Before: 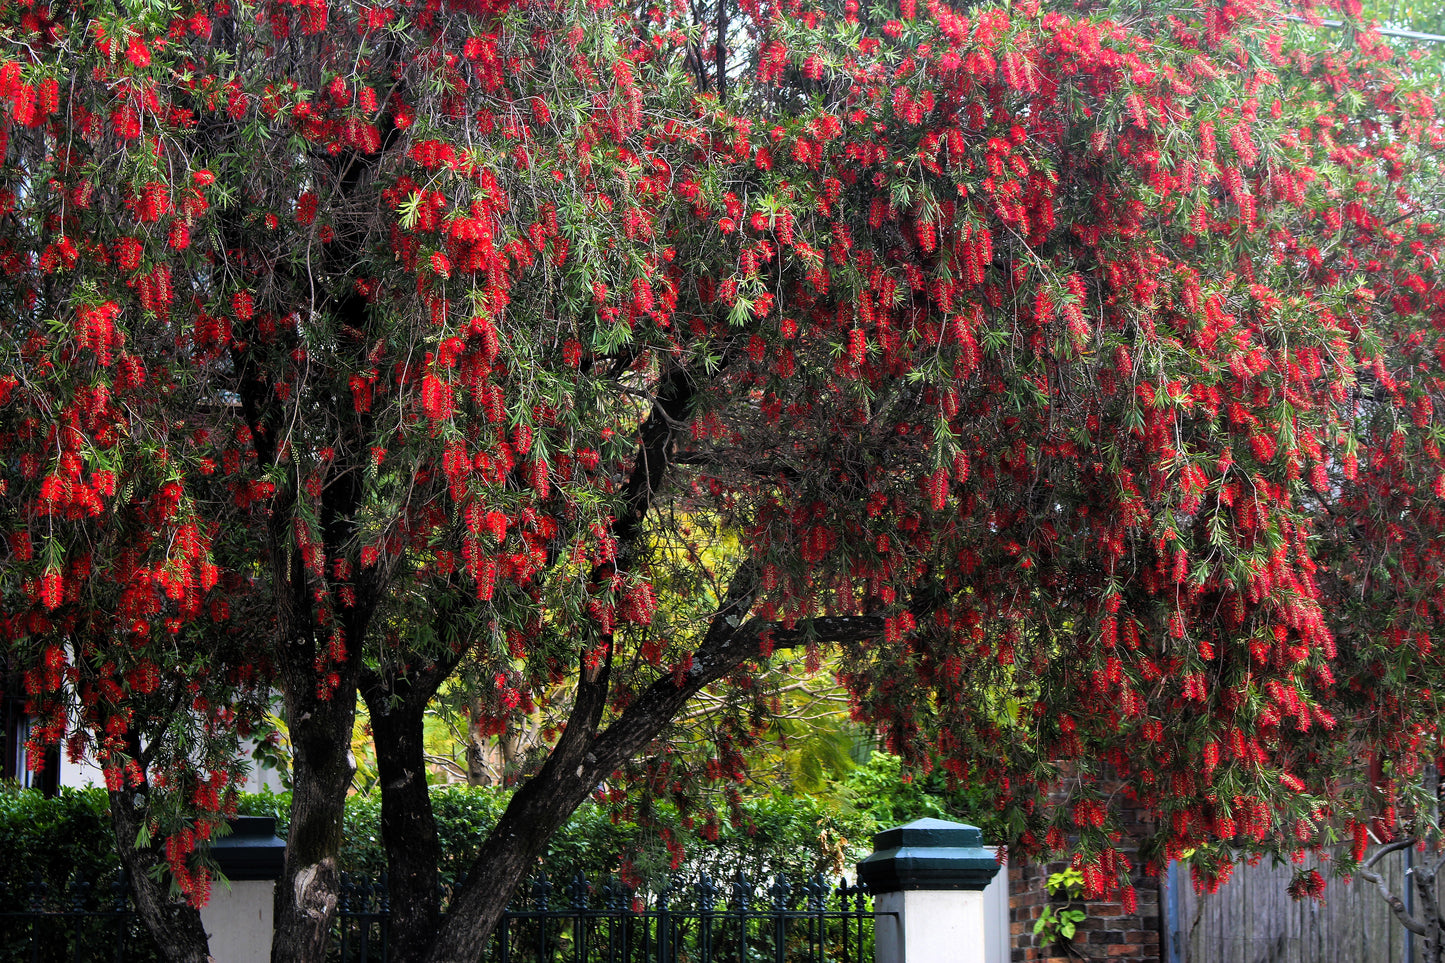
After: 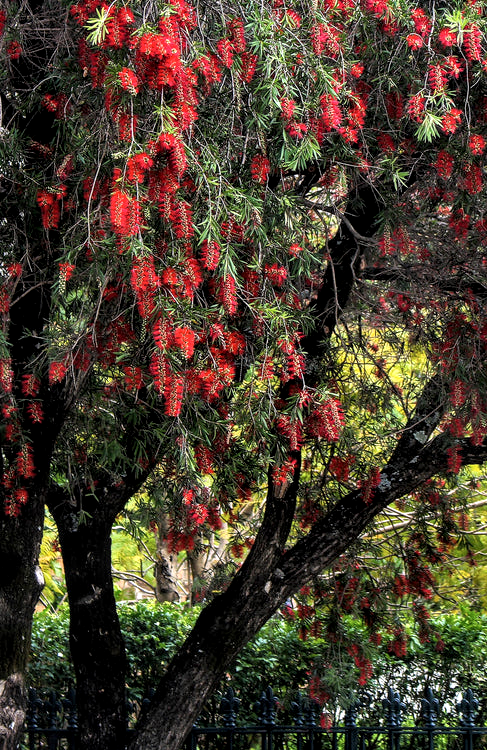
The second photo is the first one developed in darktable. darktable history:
crop and rotate: left 21.625%, top 19.108%, right 44.667%, bottom 2.999%
local contrast: detail 135%, midtone range 0.743
